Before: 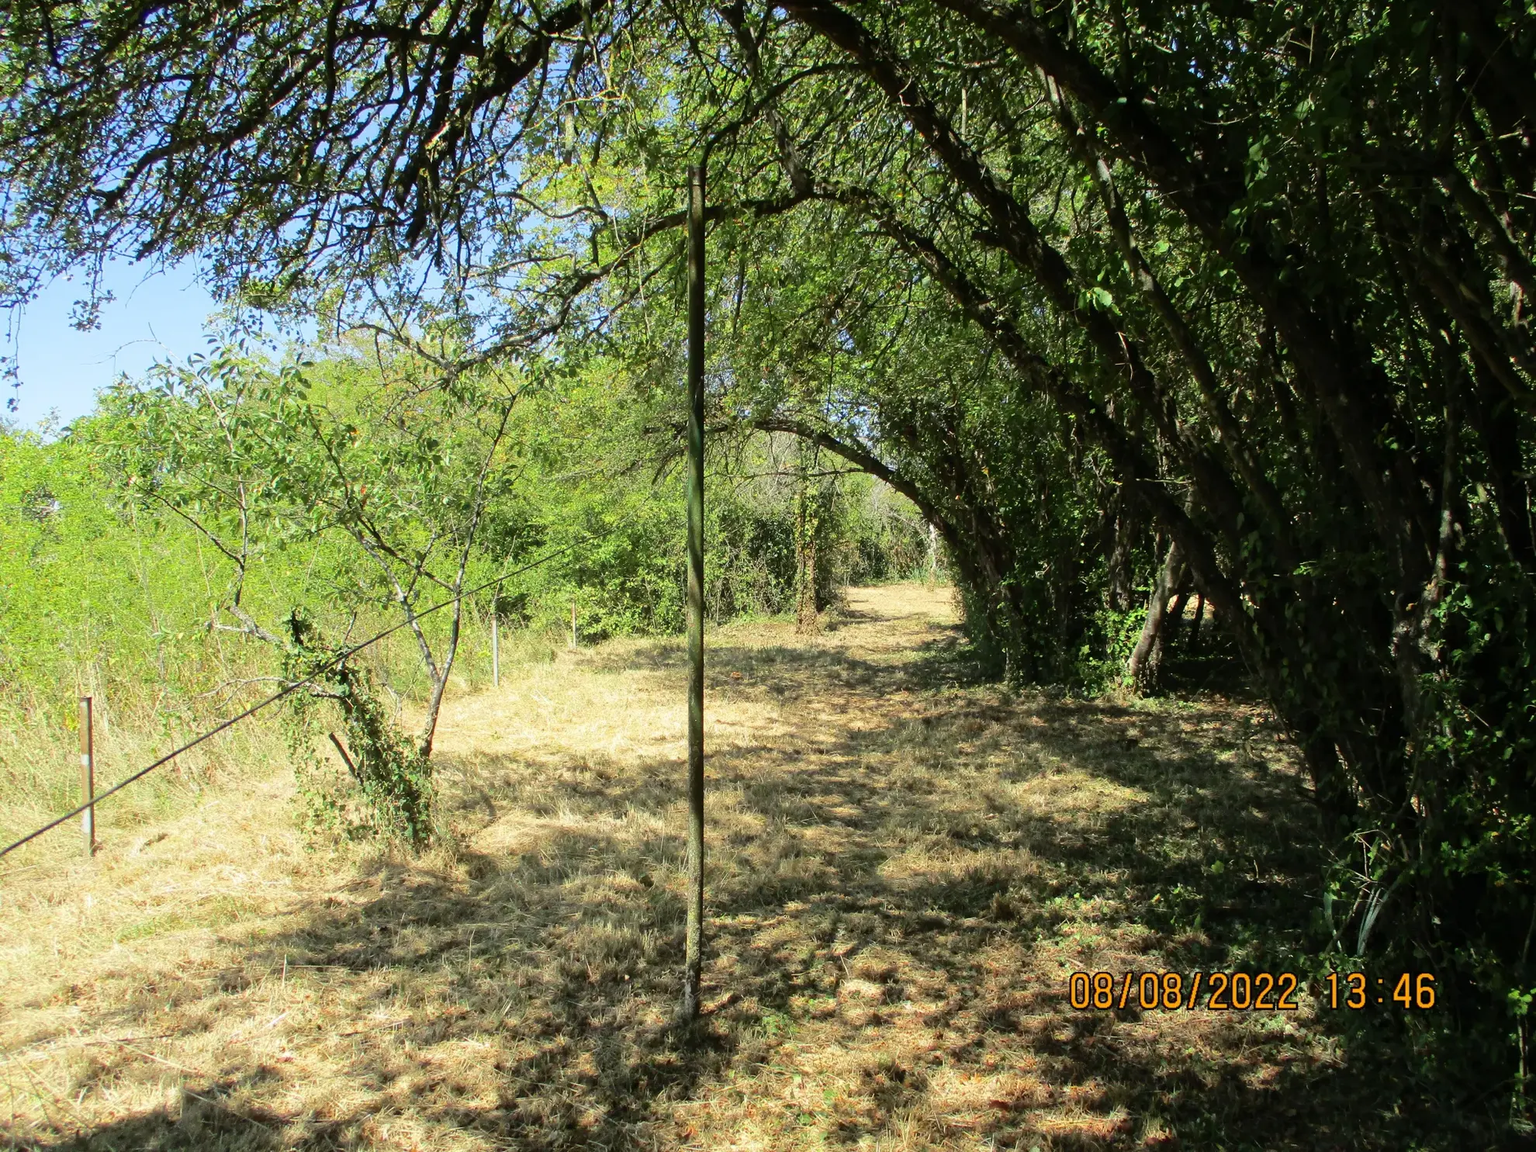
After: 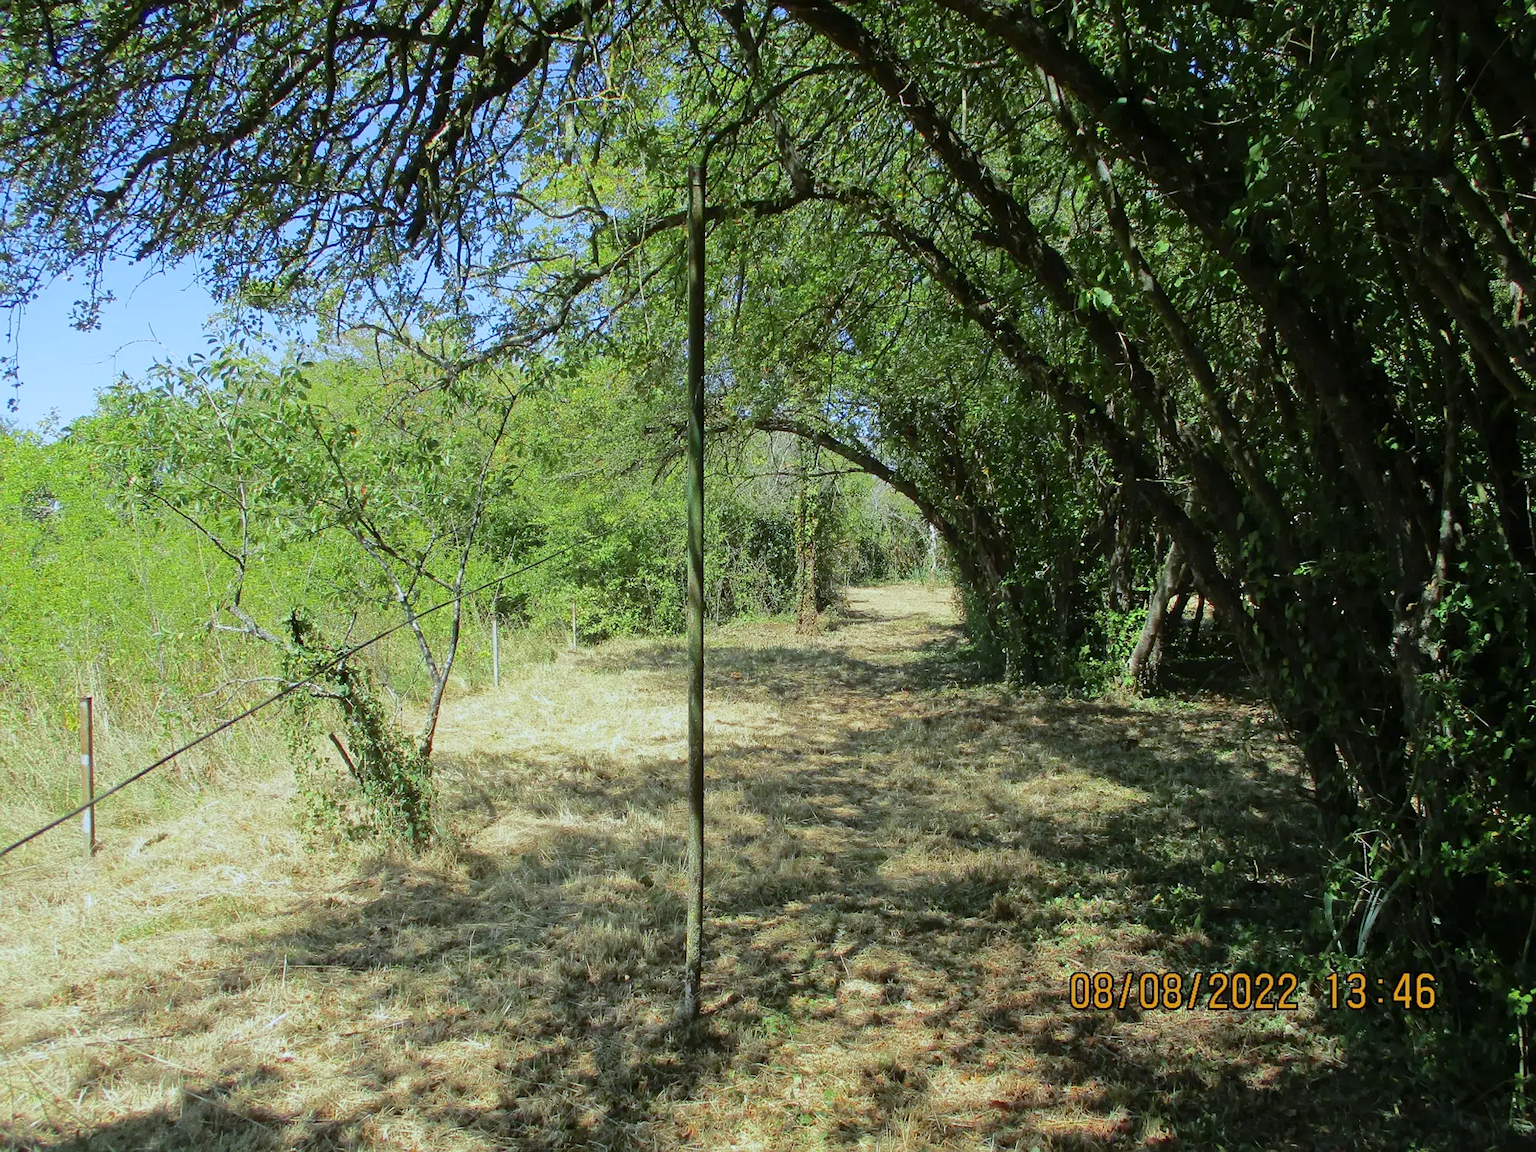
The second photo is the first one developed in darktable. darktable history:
exposure: exposure 0.161 EV, compensate highlight preservation false
white balance: red 0.924, blue 1.095
tone equalizer: -8 EV 0.25 EV, -7 EV 0.417 EV, -6 EV 0.417 EV, -5 EV 0.25 EV, -3 EV -0.25 EV, -2 EV -0.417 EV, -1 EV -0.417 EV, +0 EV -0.25 EV, edges refinement/feathering 500, mask exposure compensation -1.57 EV, preserve details guided filter
sharpen: radius 1.272, amount 0.305, threshold 0
